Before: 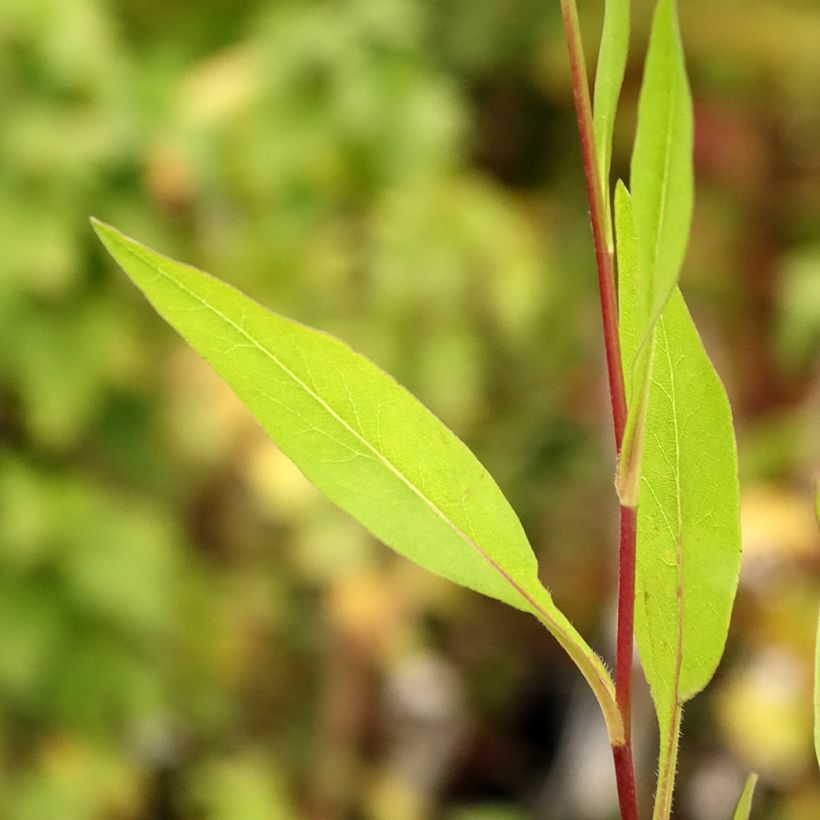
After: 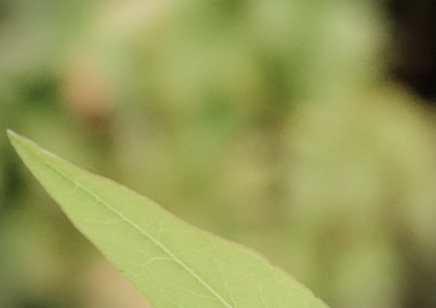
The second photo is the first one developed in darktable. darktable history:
crop: left 10.189%, top 10.724%, right 36.575%, bottom 51.652%
filmic rgb: black relative exposure -7.12 EV, white relative exposure 5.35 EV, hardness 3.02, add noise in highlights 0.001, color science v3 (2019), use custom middle-gray values true, contrast in highlights soft
vignetting: fall-off start 89.07%, fall-off radius 44.42%, brightness -0.578, saturation -0.266, width/height ratio 1.157, unbound false
contrast brightness saturation: contrast 0.058, brightness -0.006, saturation -0.227
